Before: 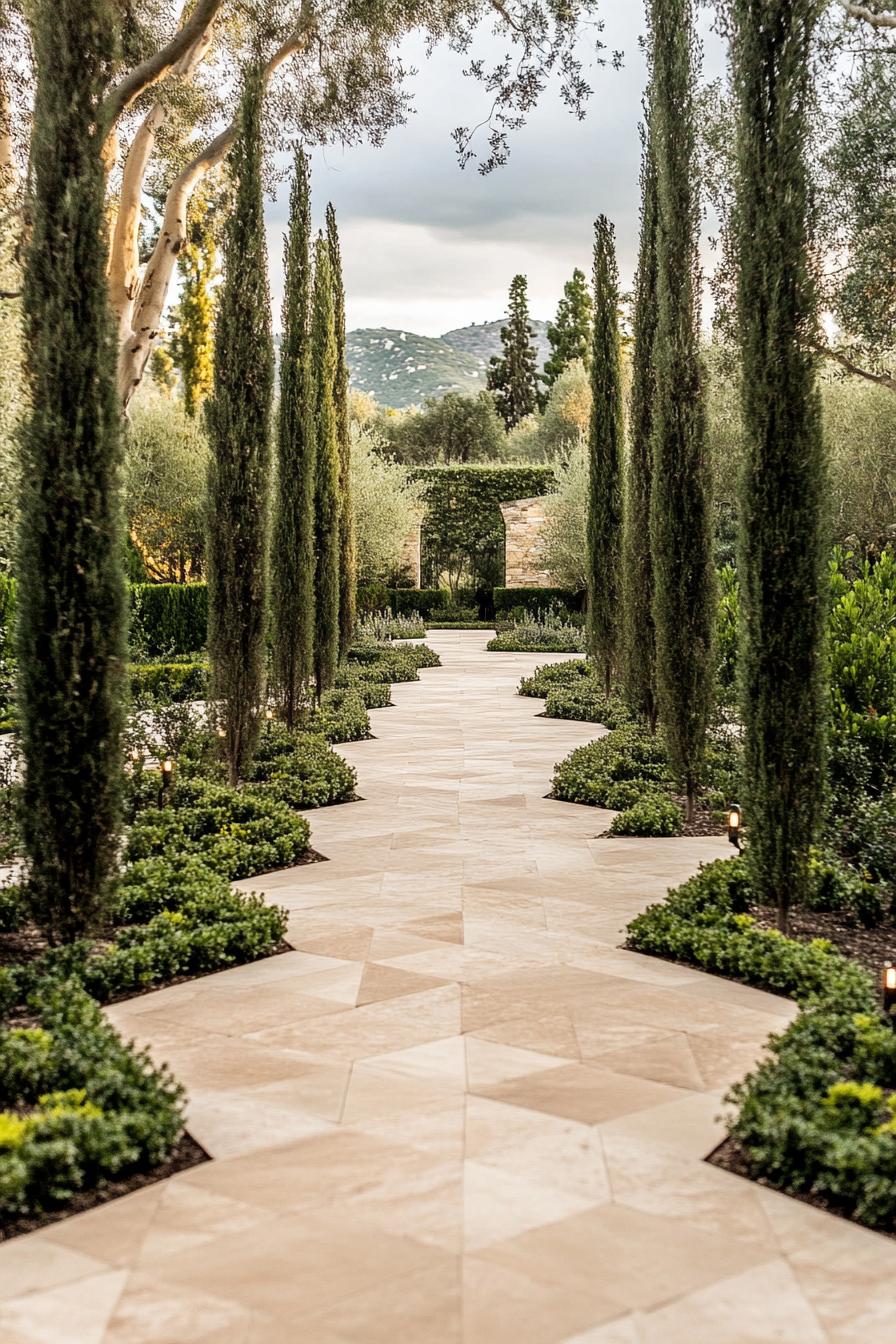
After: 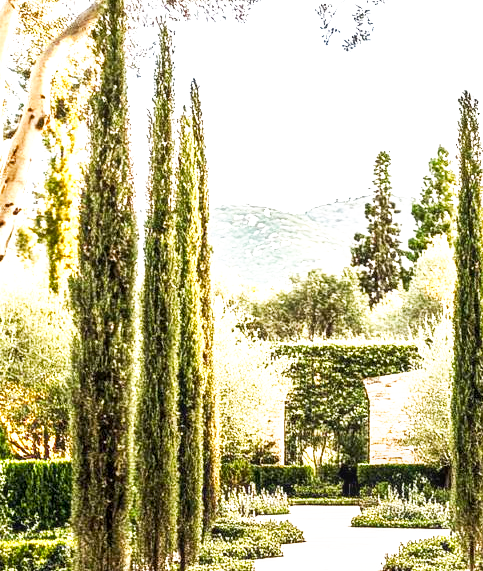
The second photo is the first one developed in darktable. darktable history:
local contrast: on, module defaults
color balance rgb: perceptual saturation grading › global saturation 20%, perceptual saturation grading › highlights -25.823%, perceptual saturation grading › shadows 26.195%, contrast 4.857%
crop: left 15.186%, top 9.294%, right 30.849%, bottom 48.22%
exposure: black level correction 0, exposure 1.001 EV, compensate highlight preservation false
tone curve: curves: ch0 [(0, 0) (0.003, 0.01) (0.011, 0.017) (0.025, 0.035) (0.044, 0.068) (0.069, 0.109) (0.1, 0.144) (0.136, 0.185) (0.177, 0.231) (0.224, 0.279) (0.277, 0.346) (0.335, 0.42) (0.399, 0.5) (0.468, 0.603) (0.543, 0.712) (0.623, 0.808) (0.709, 0.883) (0.801, 0.957) (0.898, 0.993) (1, 1)], preserve colors none
